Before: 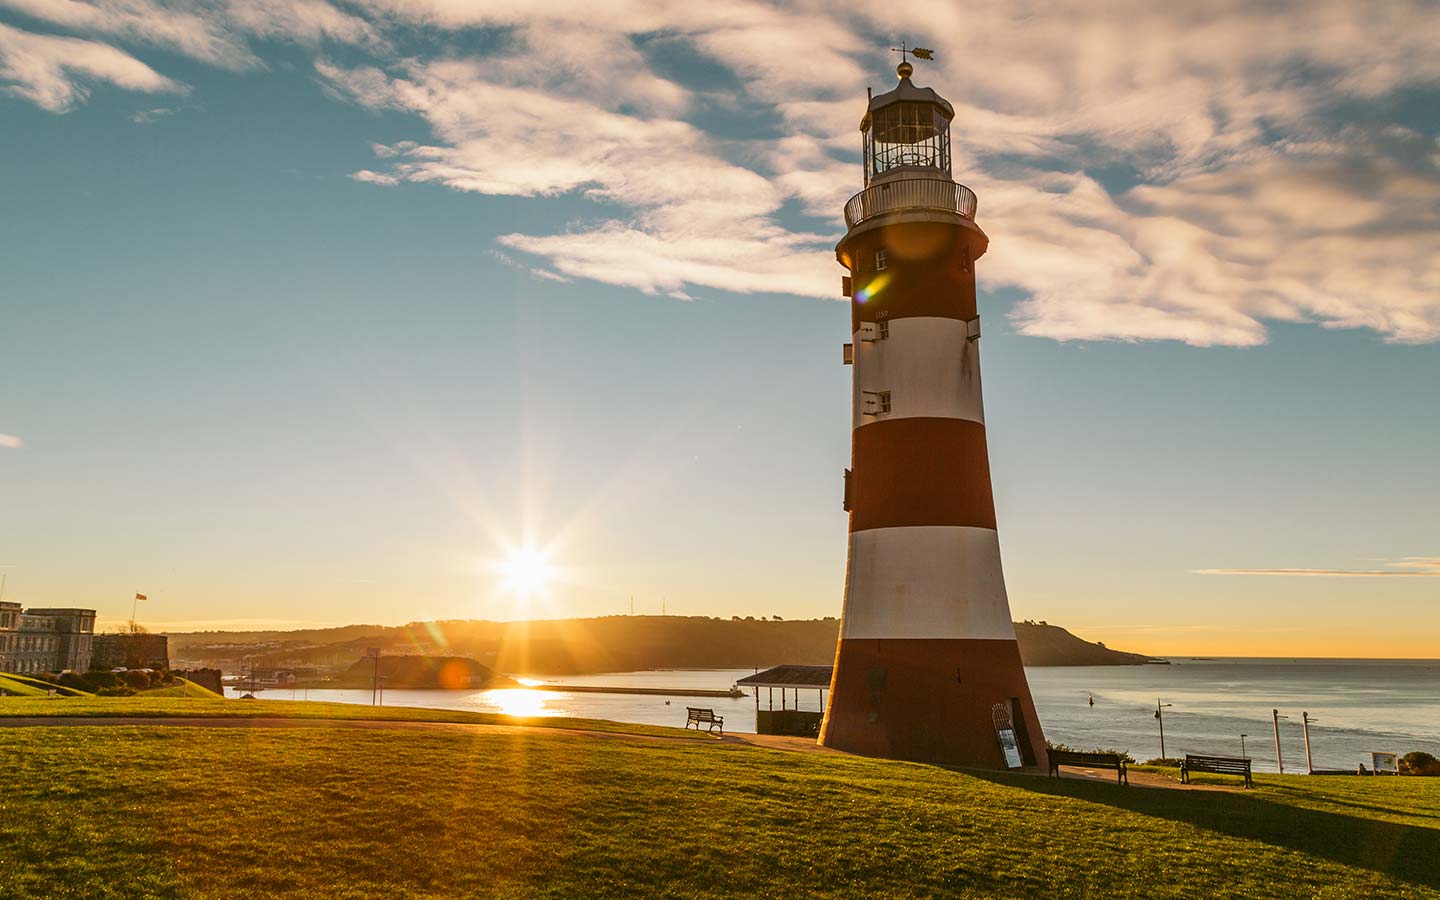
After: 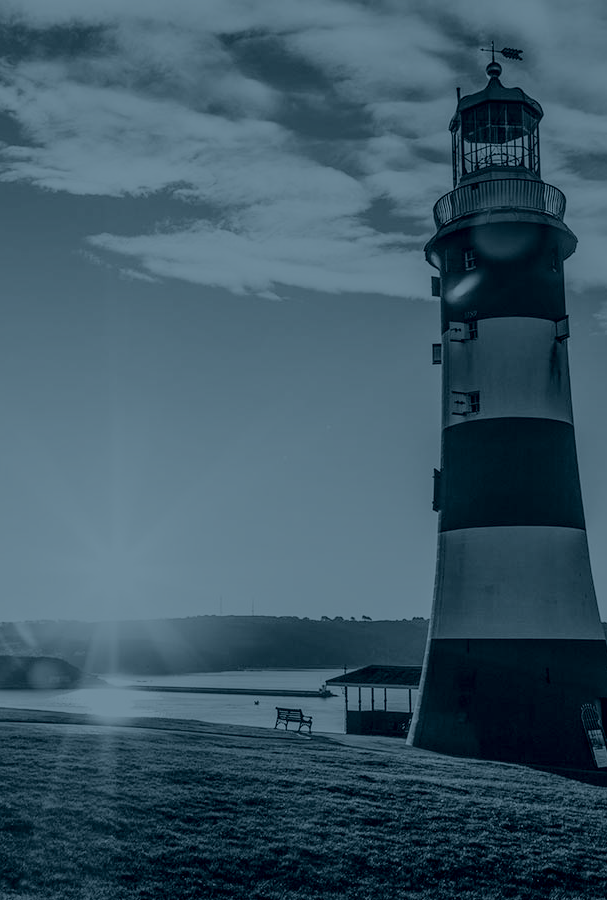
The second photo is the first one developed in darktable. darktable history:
colorize: hue 194.4°, saturation 29%, source mix 61.75%, lightness 3.98%, version 1
local contrast: highlights 35%, detail 135%
exposure: exposure -0.177 EV, compensate highlight preservation false
base curve: curves: ch0 [(0, 0) (0.028, 0.03) (0.121, 0.232) (0.46, 0.748) (0.859, 0.968) (1, 1)], preserve colors none
crop: left 28.583%, right 29.231%
